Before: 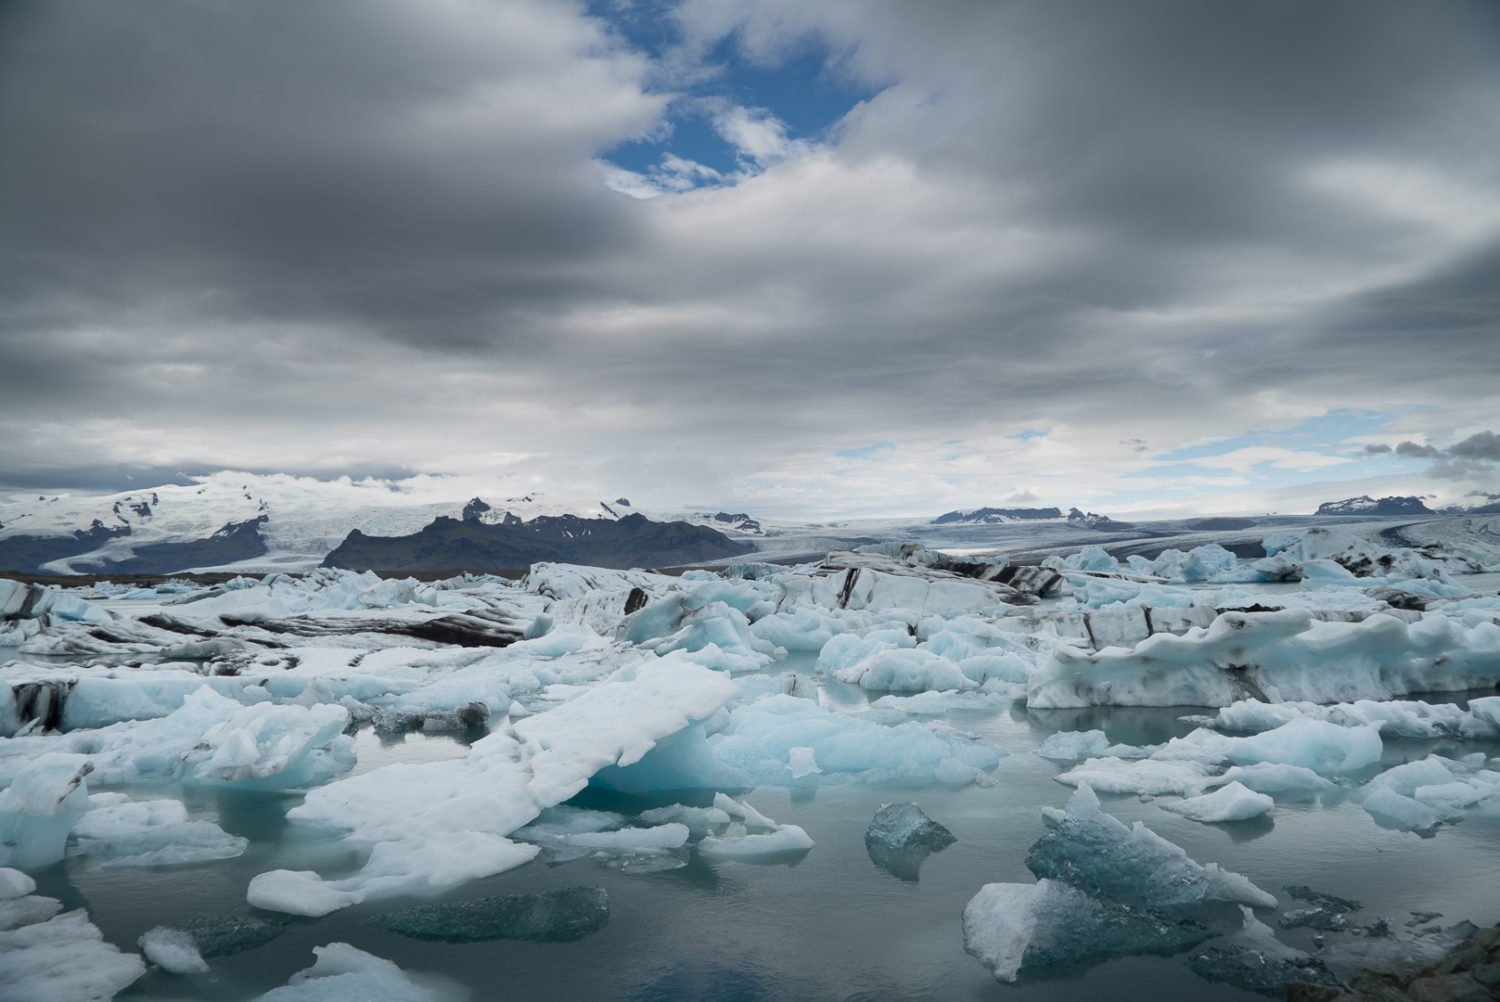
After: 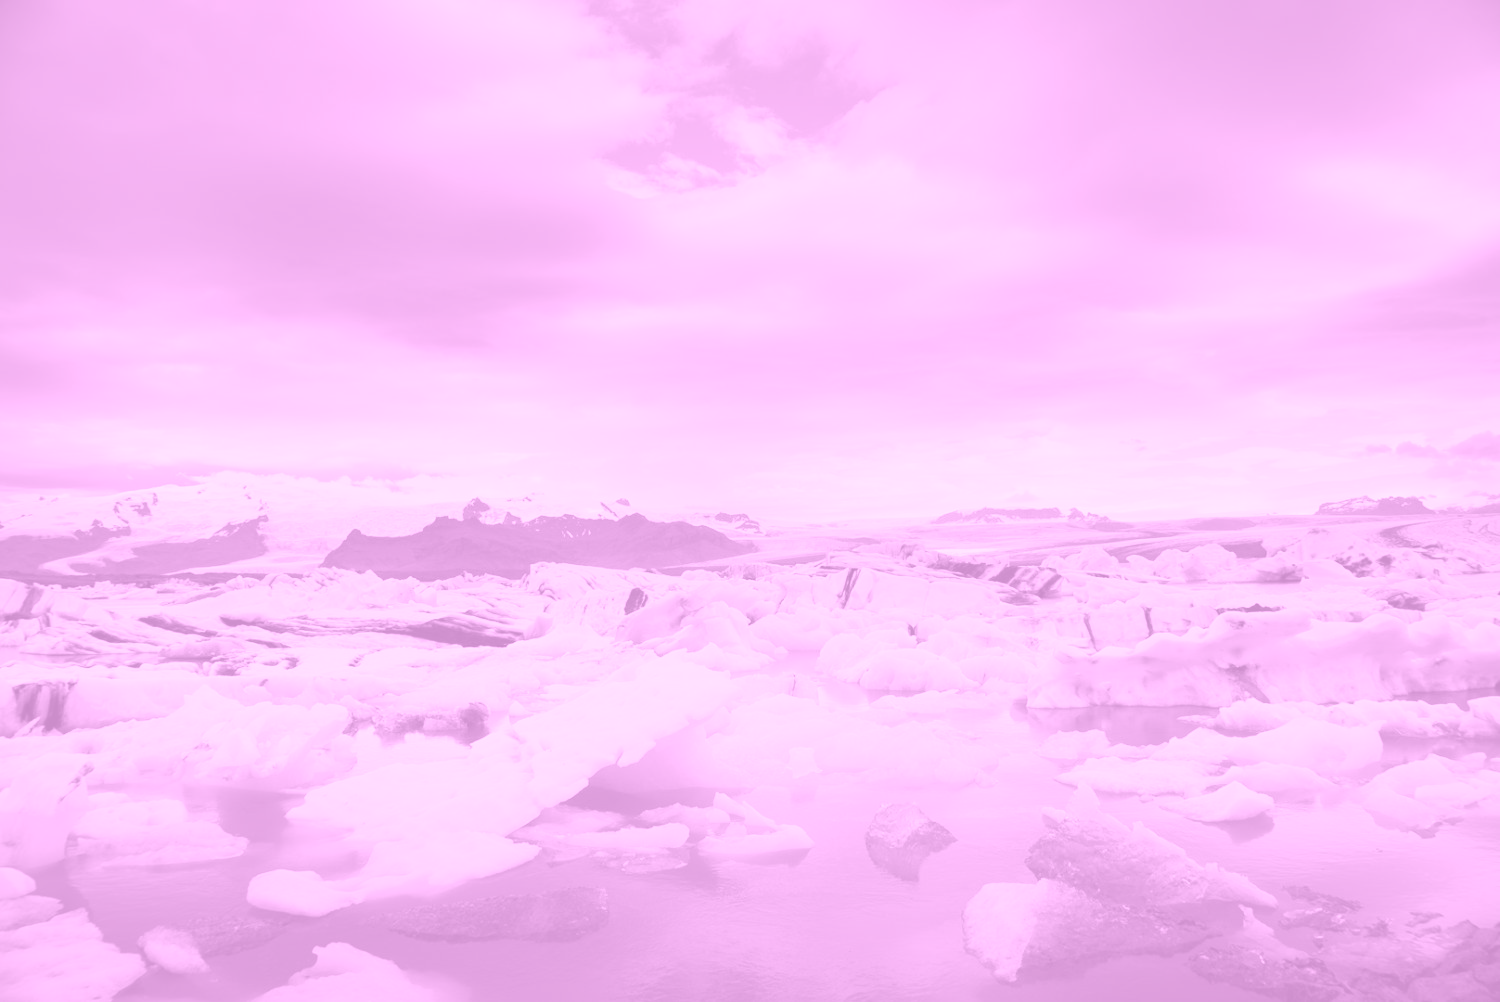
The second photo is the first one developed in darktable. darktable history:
colorize: hue 331.2°, saturation 75%, source mix 30.28%, lightness 70.52%, version 1
tone equalizer: -8 EV -0.417 EV, -7 EV -0.389 EV, -6 EV -0.333 EV, -5 EV -0.222 EV, -3 EV 0.222 EV, -2 EV 0.333 EV, -1 EV 0.389 EV, +0 EV 0.417 EV, edges refinement/feathering 500, mask exposure compensation -1.57 EV, preserve details no
exposure: black level correction 0.01, exposure 0.014 EV, compensate highlight preservation false
color contrast: green-magenta contrast 0.96
